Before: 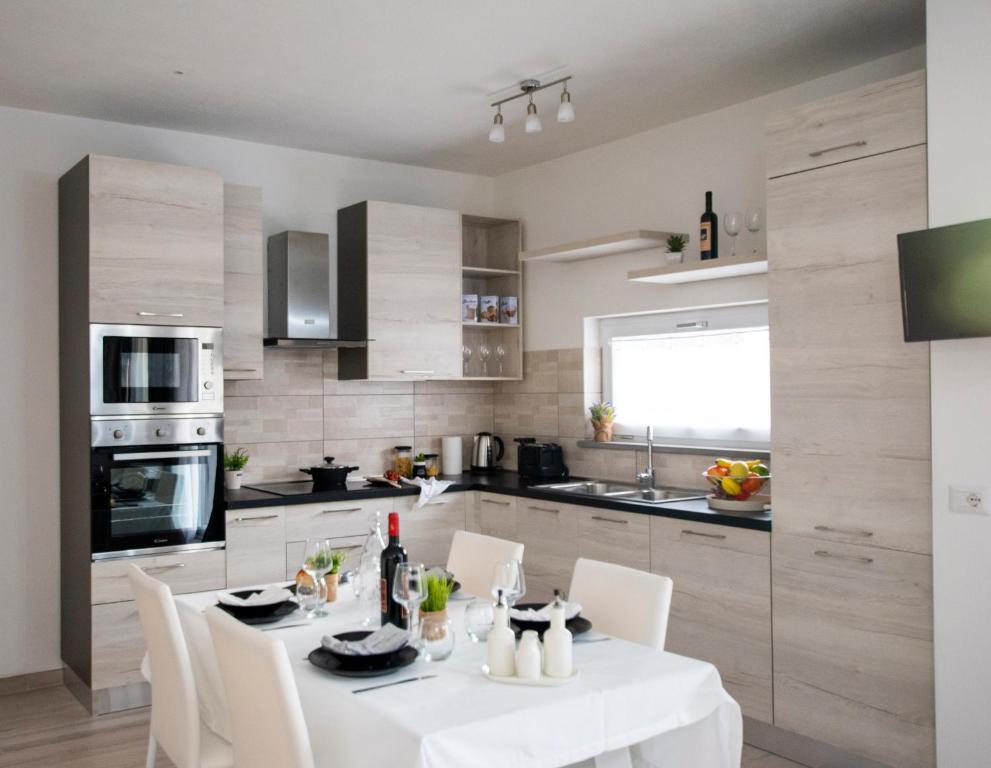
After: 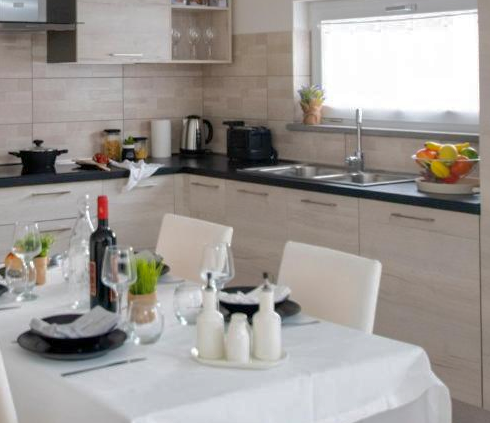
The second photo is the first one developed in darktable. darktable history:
contrast brightness saturation: saturation -0.049
crop: left 29.461%, top 41.356%, right 21.058%, bottom 3.471%
shadows and highlights: highlights -59.71
